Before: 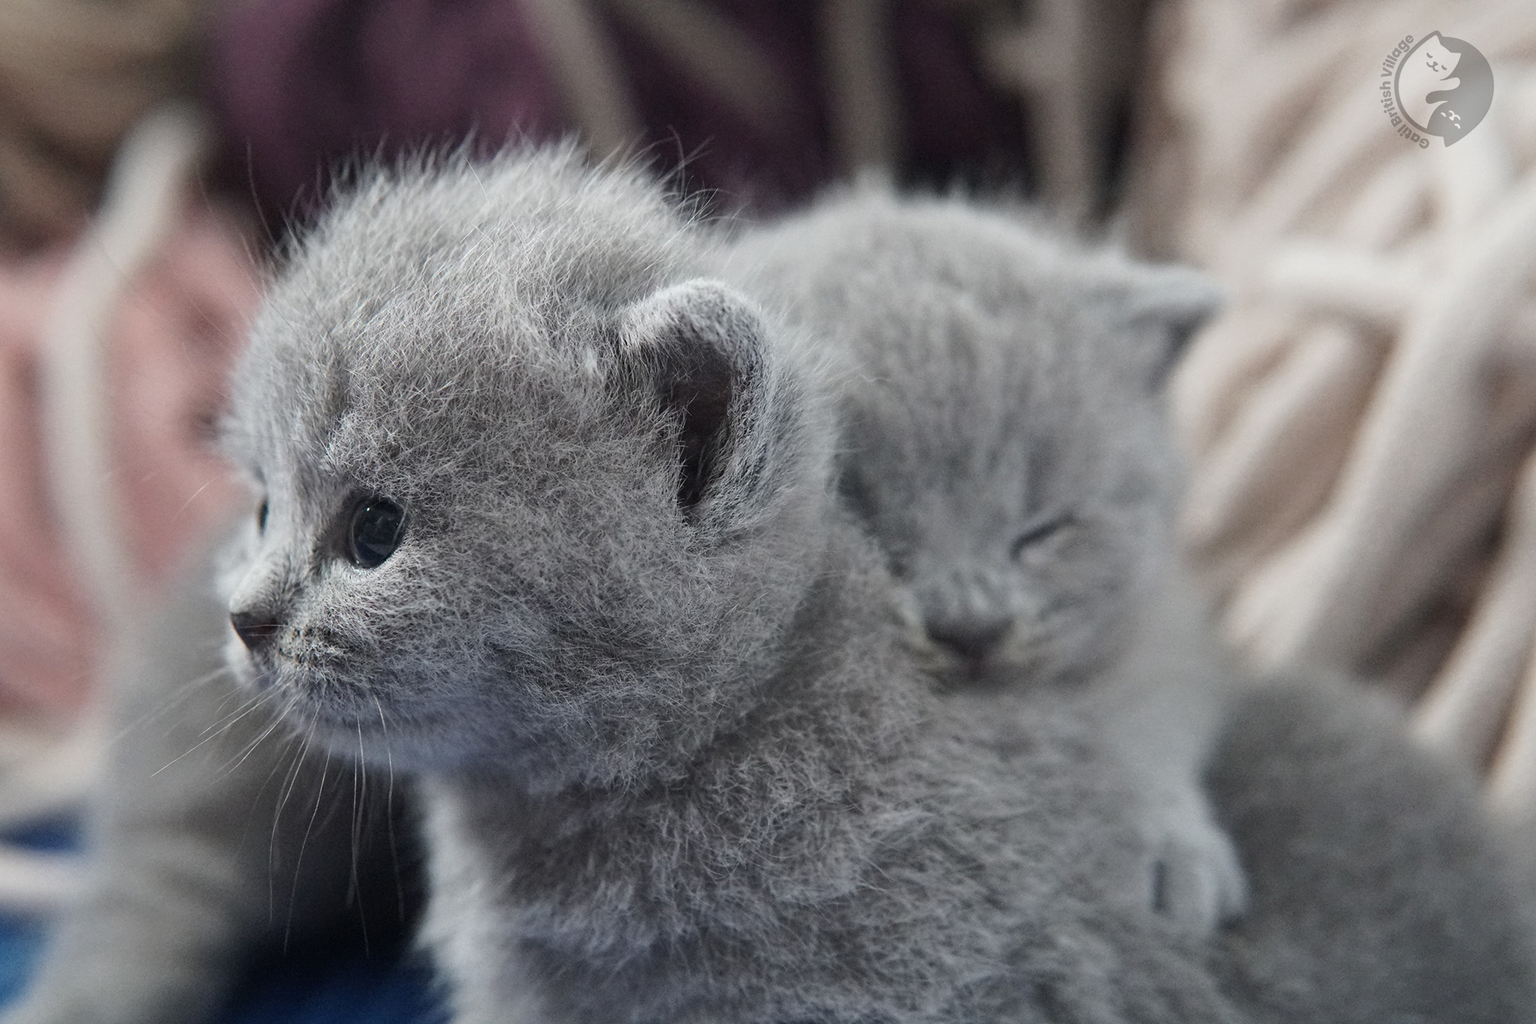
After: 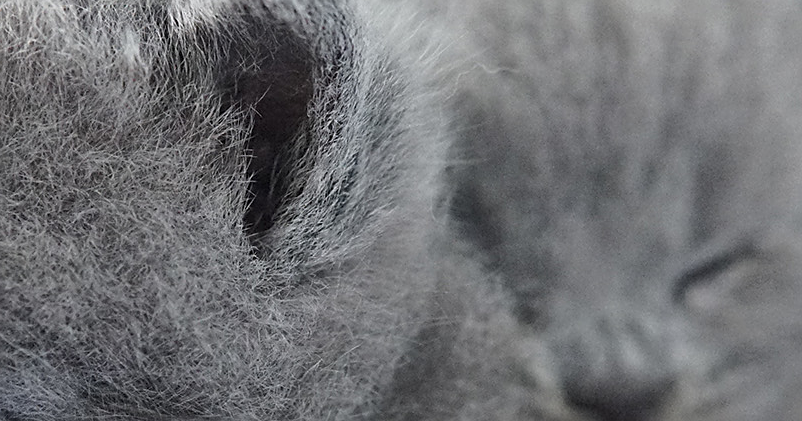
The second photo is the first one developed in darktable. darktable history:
crop: left 31.824%, top 31.81%, right 27.631%, bottom 36.276%
sharpen: on, module defaults
